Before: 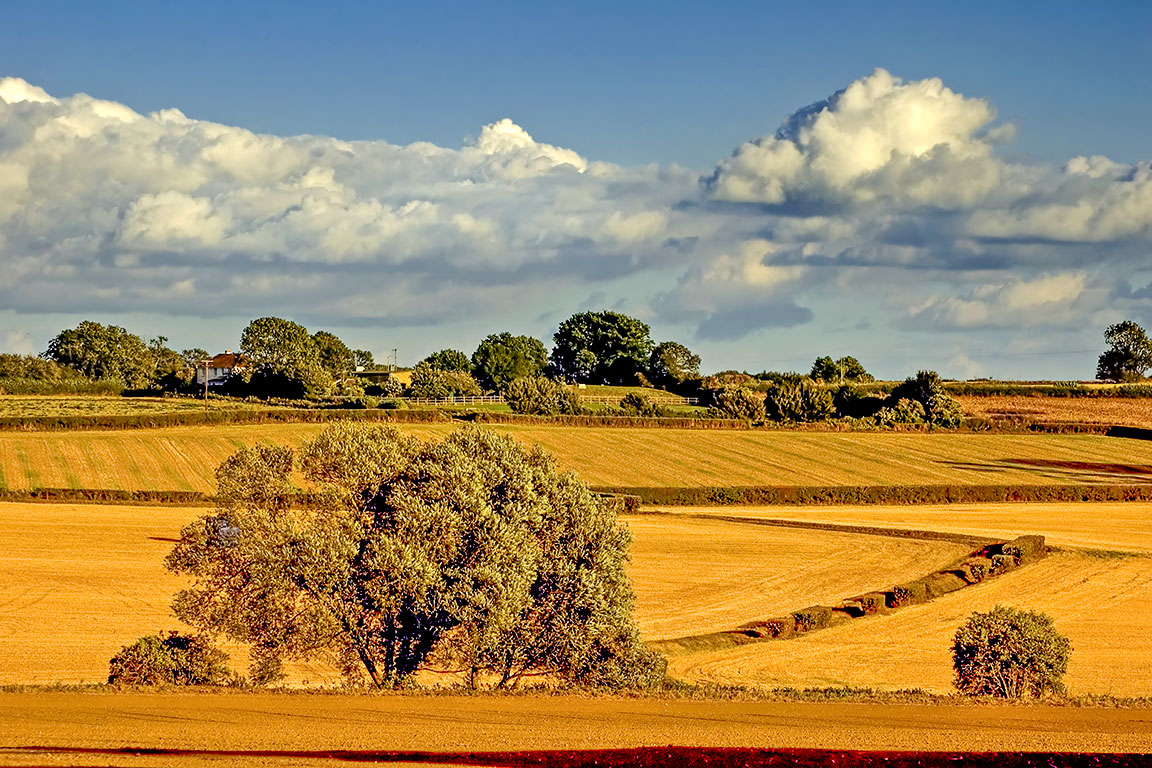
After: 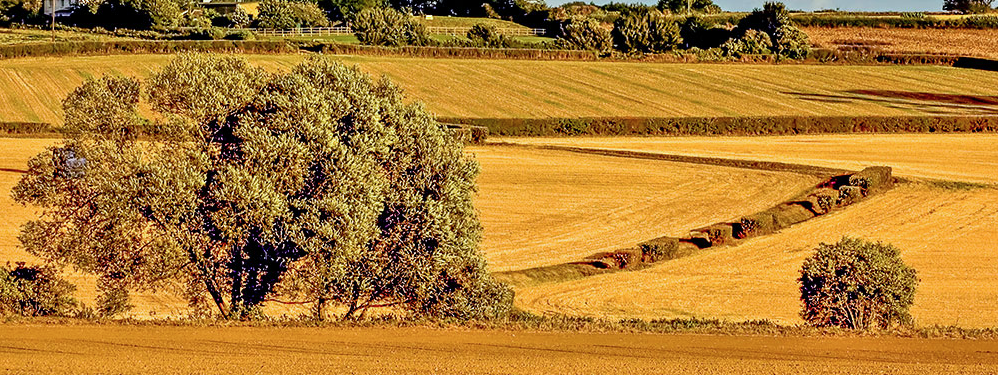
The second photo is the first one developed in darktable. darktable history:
crop and rotate: left 13.306%, top 48.129%, bottom 2.928%
color calibration: x 0.367, y 0.379, temperature 4395.86 K
contrast brightness saturation: contrast 0.05
color balance rgb: global vibrance -1%, saturation formula JzAzBz (2021)
